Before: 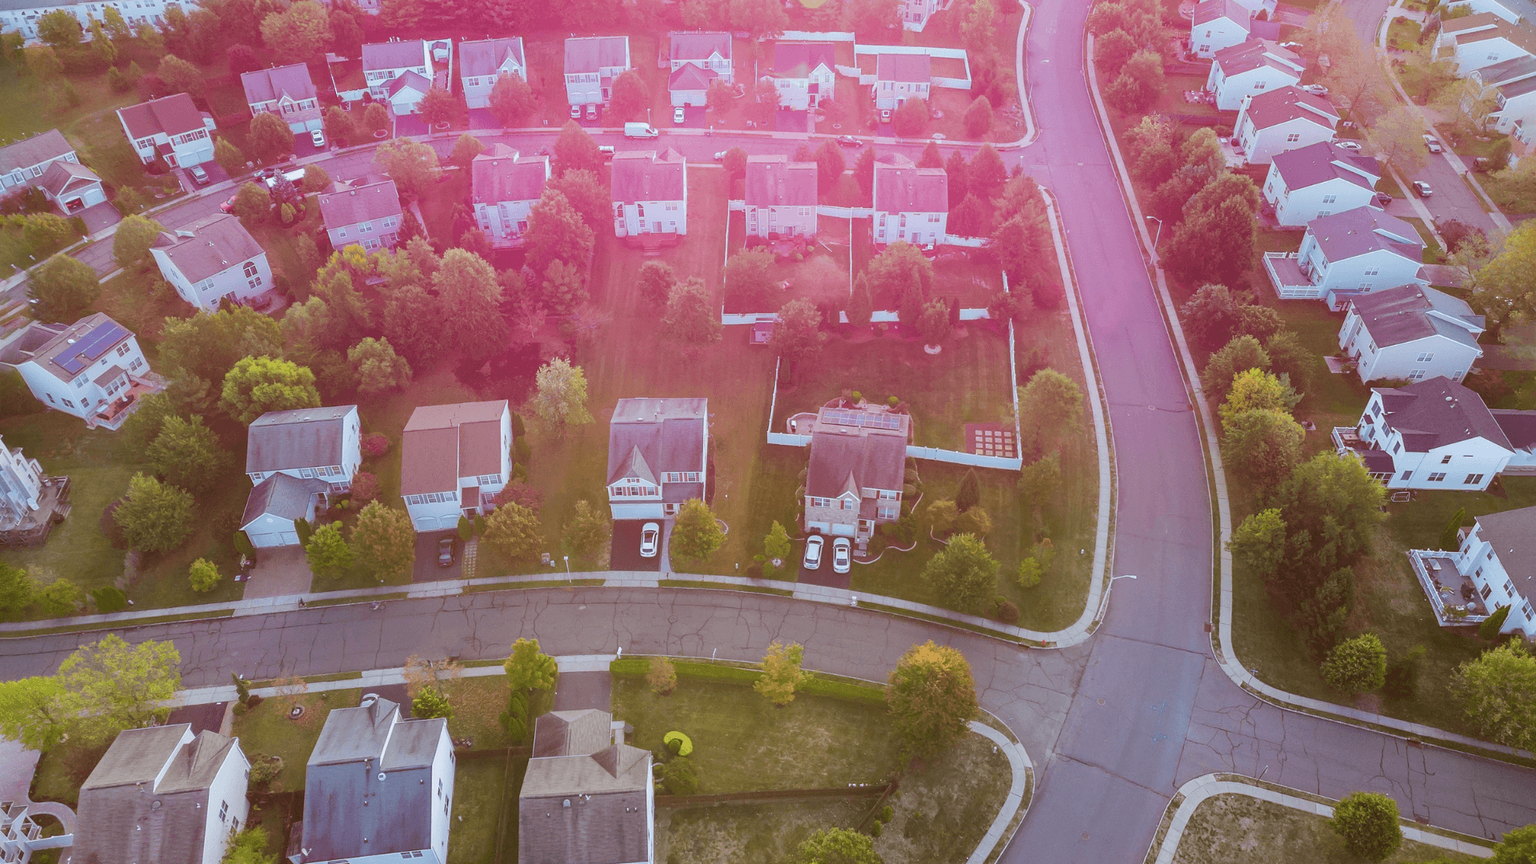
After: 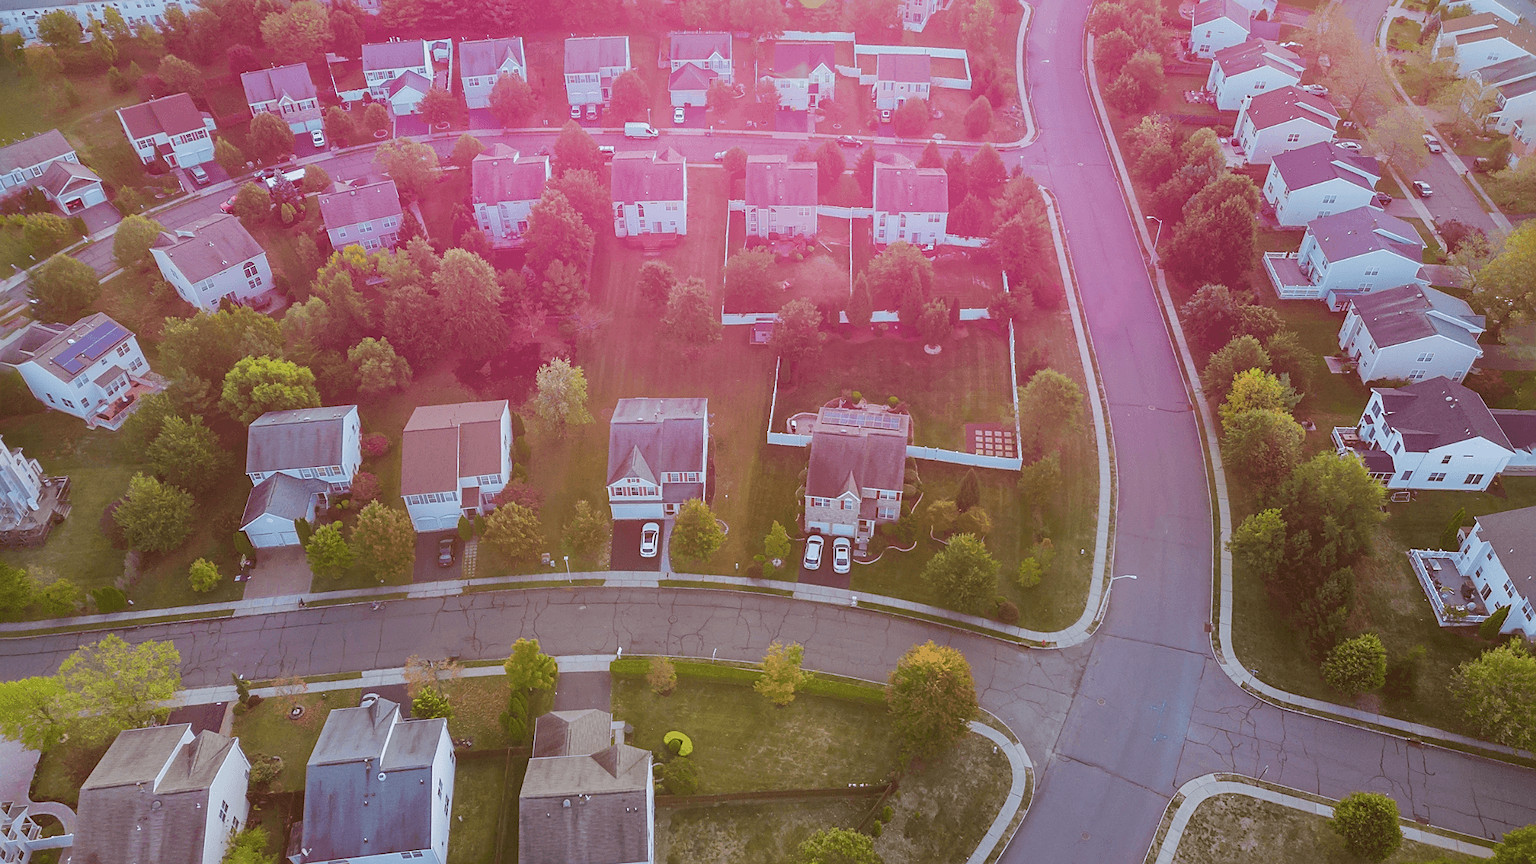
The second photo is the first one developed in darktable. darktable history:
shadows and highlights: shadows 25, white point adjustment -3, highlights -30
sharpen: radius 1.864, amount 0.398, threshold 1.271
